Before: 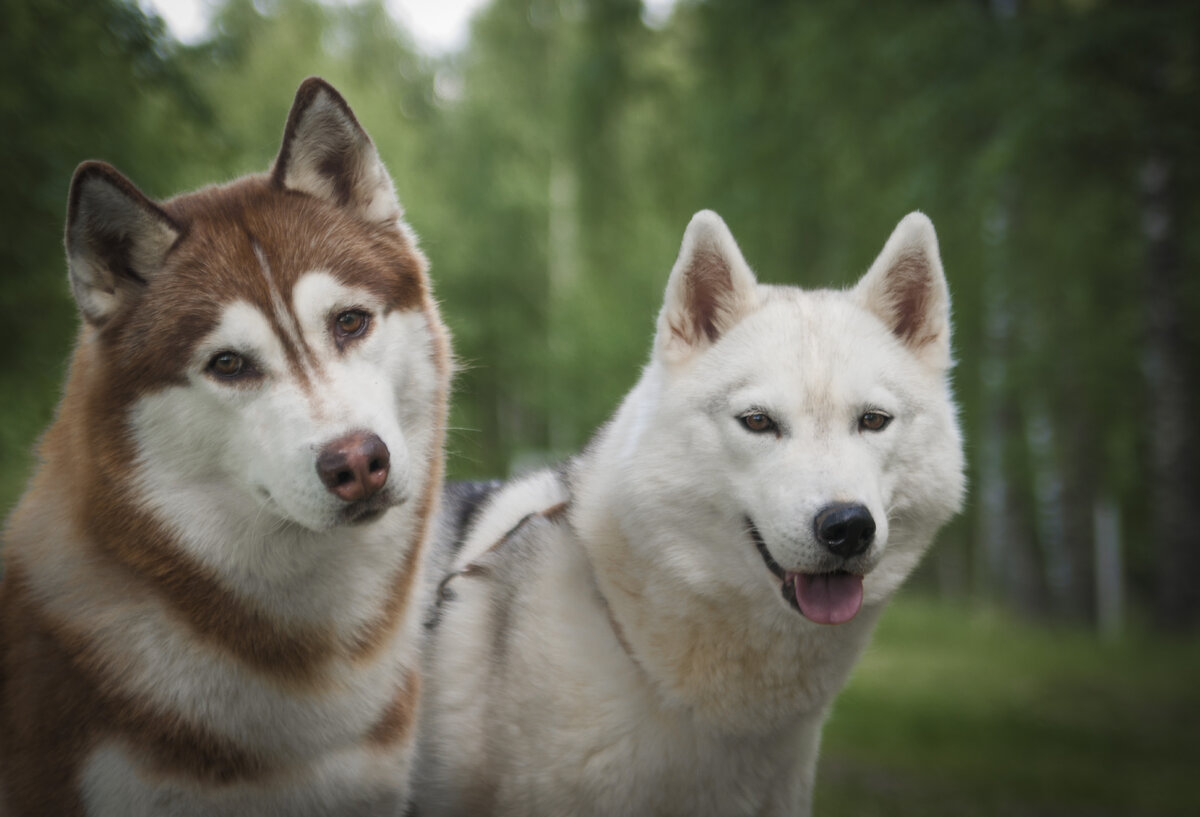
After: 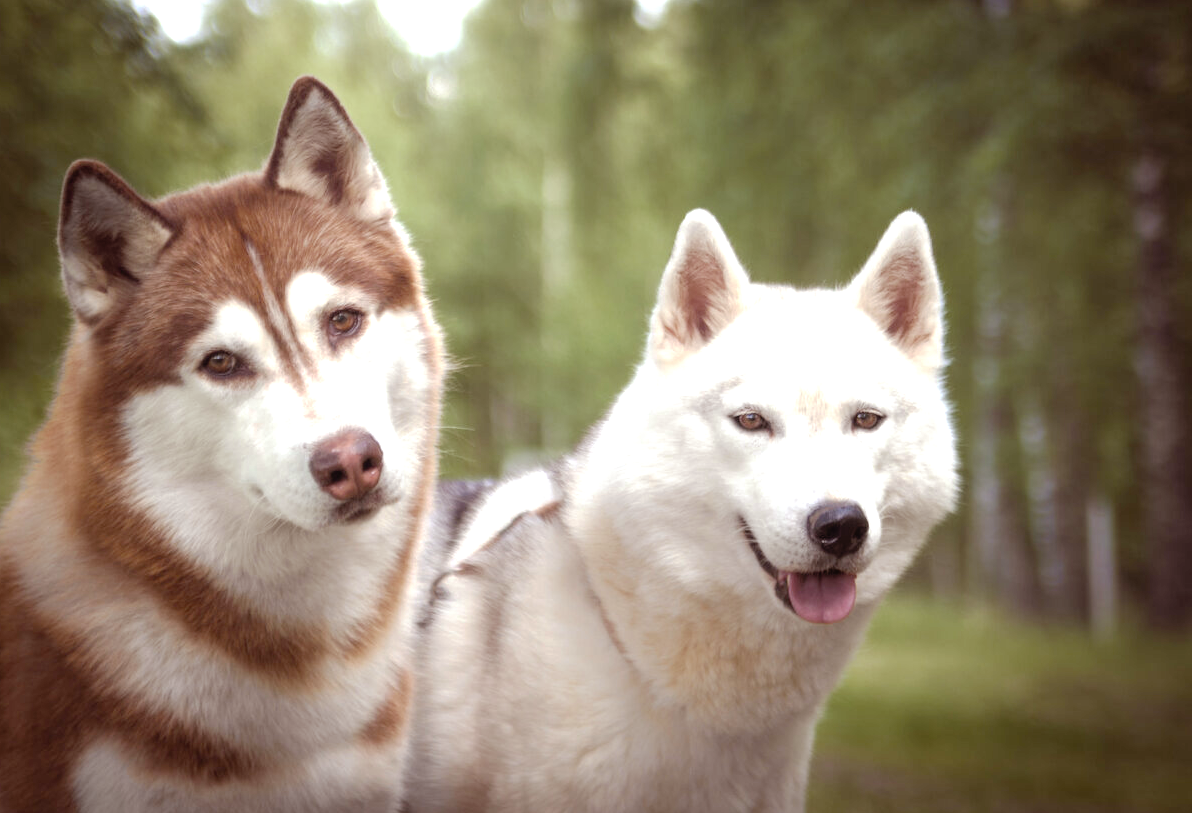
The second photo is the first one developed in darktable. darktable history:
rgb levels: mode RGB, independent channels, levels [[0, 0.474, 1], [0, 0.5, 1], [0, 0.5, 1]]
crop and rotate: left 0.614%, top 0.179%, bottom 0.309%
contrast brightness saturation: saturation -0.04
tone curve: curves: ch0 [(0, 0) (0.003, 0.018) (0.011, 0.019) (0.025, 0.02) (0.044, 0.024) (0.069, 0.034) (0.1, 0.049) (0.136, 0.082) (0.177, 0.136) (0.224, 0.196) (0.277, 0.263) (0.335, 0.329) (0.399, 0.401) (0.468, 0.473) (0.543, 0.546) (0.623, 0.625) (0.709, 0.698) (0.801, 0.779) (0.898, 0.867) (1, 1)], preserve colors none
white balance: emerald 1
exposure: black level correction 0.001, exposure 0.955 EV, compensate exposure bias true, compensate highlight preservation false
shadows and highlights: radius 93.07, shadows -14.46, white point adjustment 0.23, highlights 31.48, compress 48.23%, highlights color adjustment 52.79%, soften with gaussian
